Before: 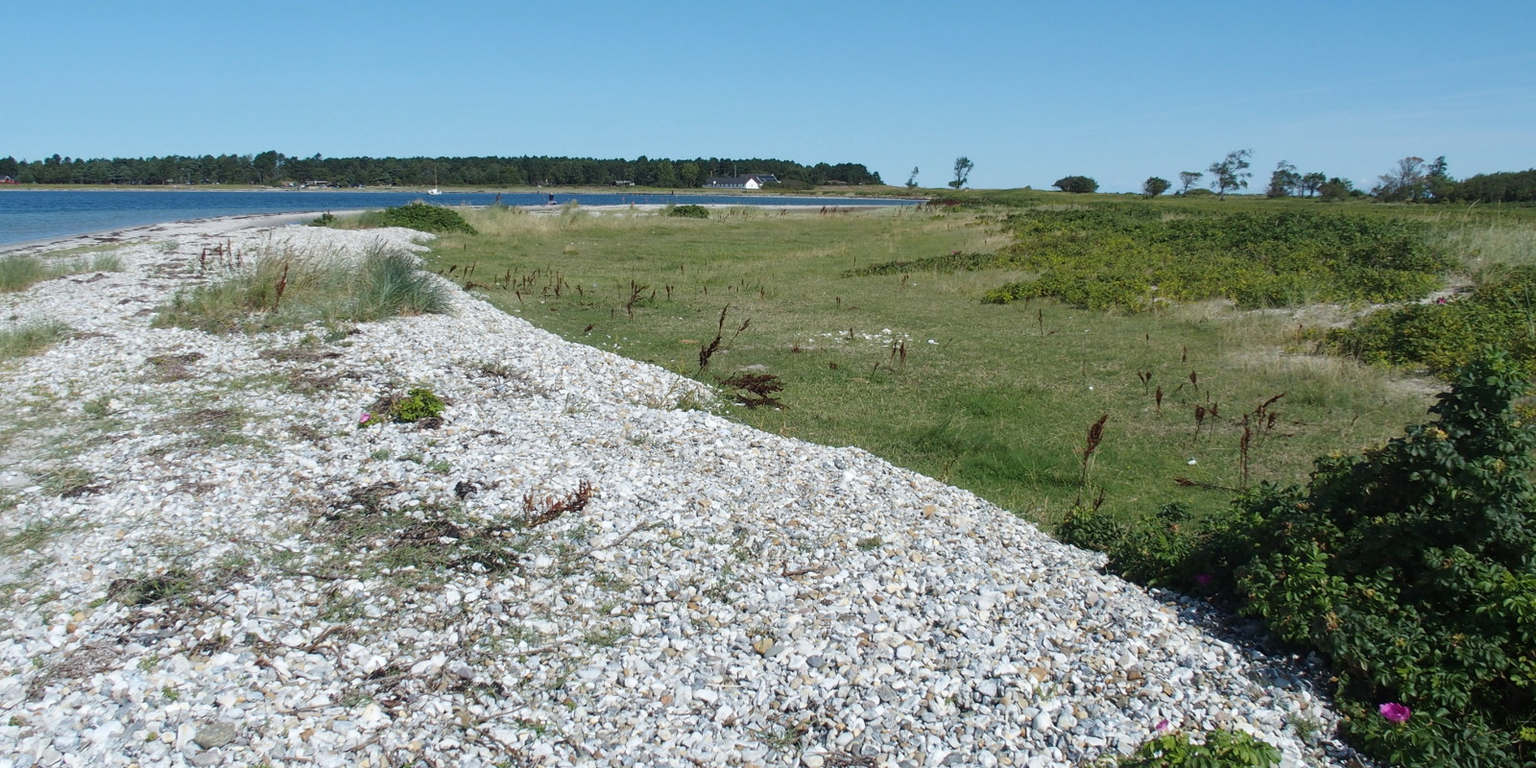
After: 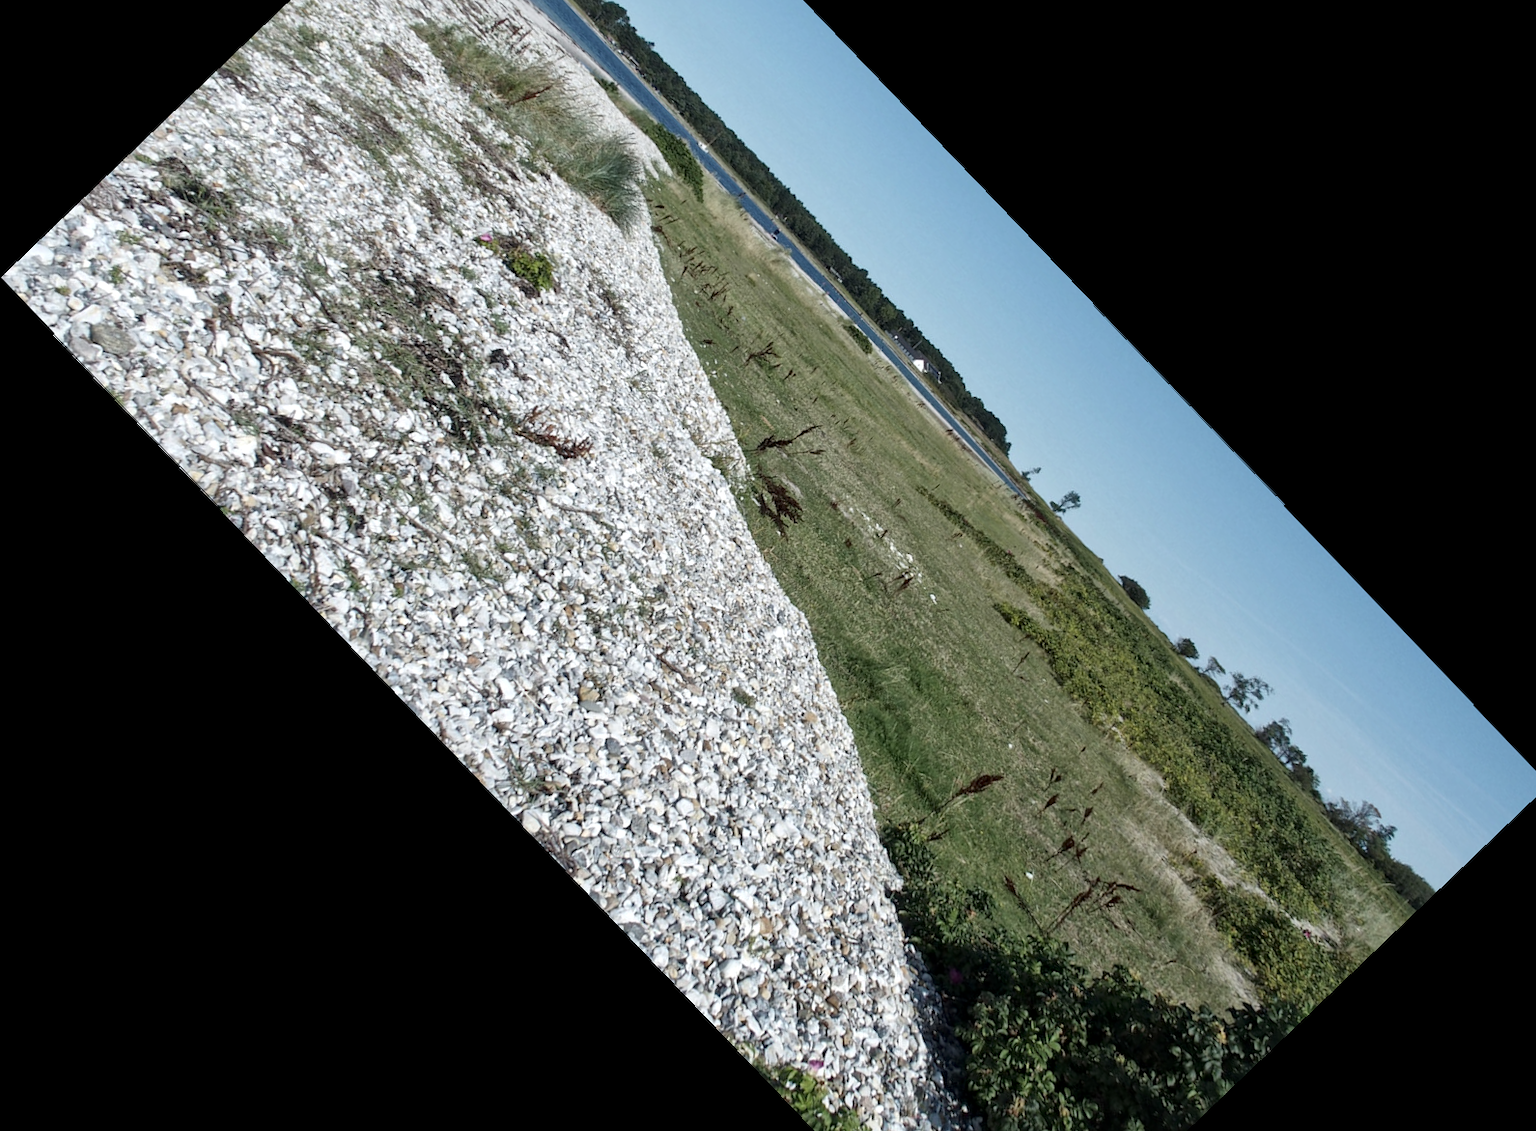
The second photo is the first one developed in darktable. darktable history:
rotate and perspective: rotation 0.215°, lens shift (vertical) -0.139, crop left 0.069, crop right 0.939, crop top 0.002, crop bottom 0.996
local contrast: mode bilateral grid, contrast 20, coarseness 20, detail 150%, midtone range 0.2
crop and rotate: angle -46.26°, top 16.234%, right 0.912%, bottom 11.704%
contrast brightness saturation: contrast 0.06, brightness -0.01, saturation -0.23
